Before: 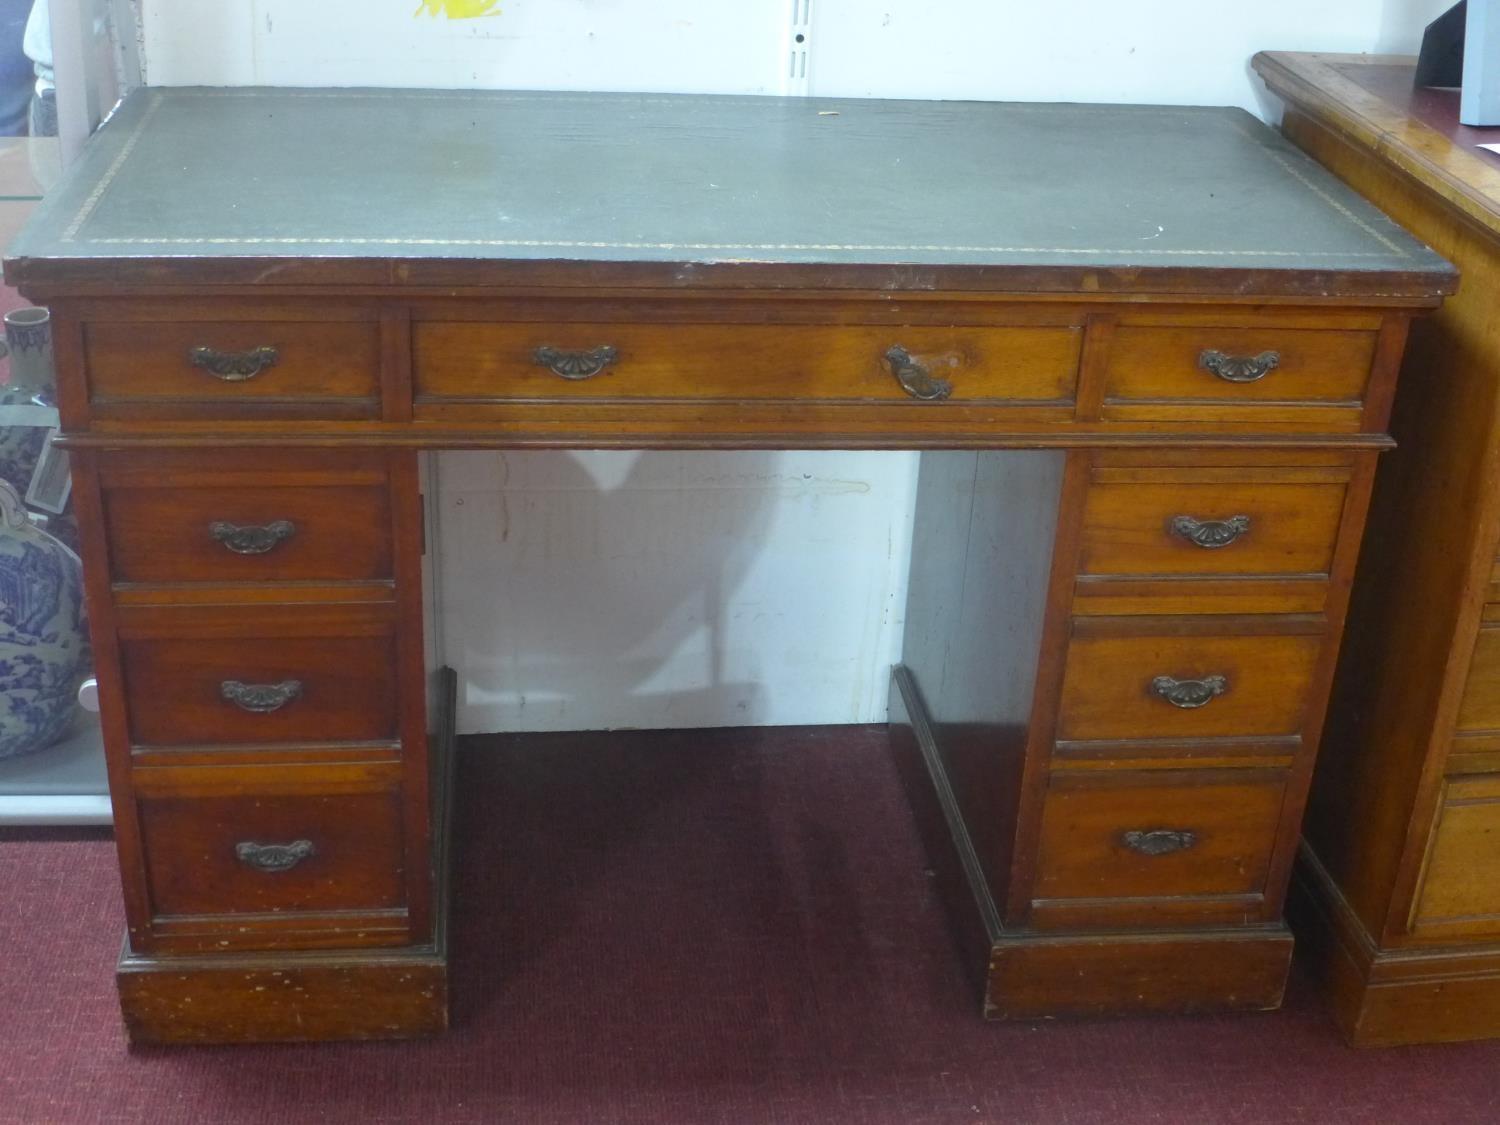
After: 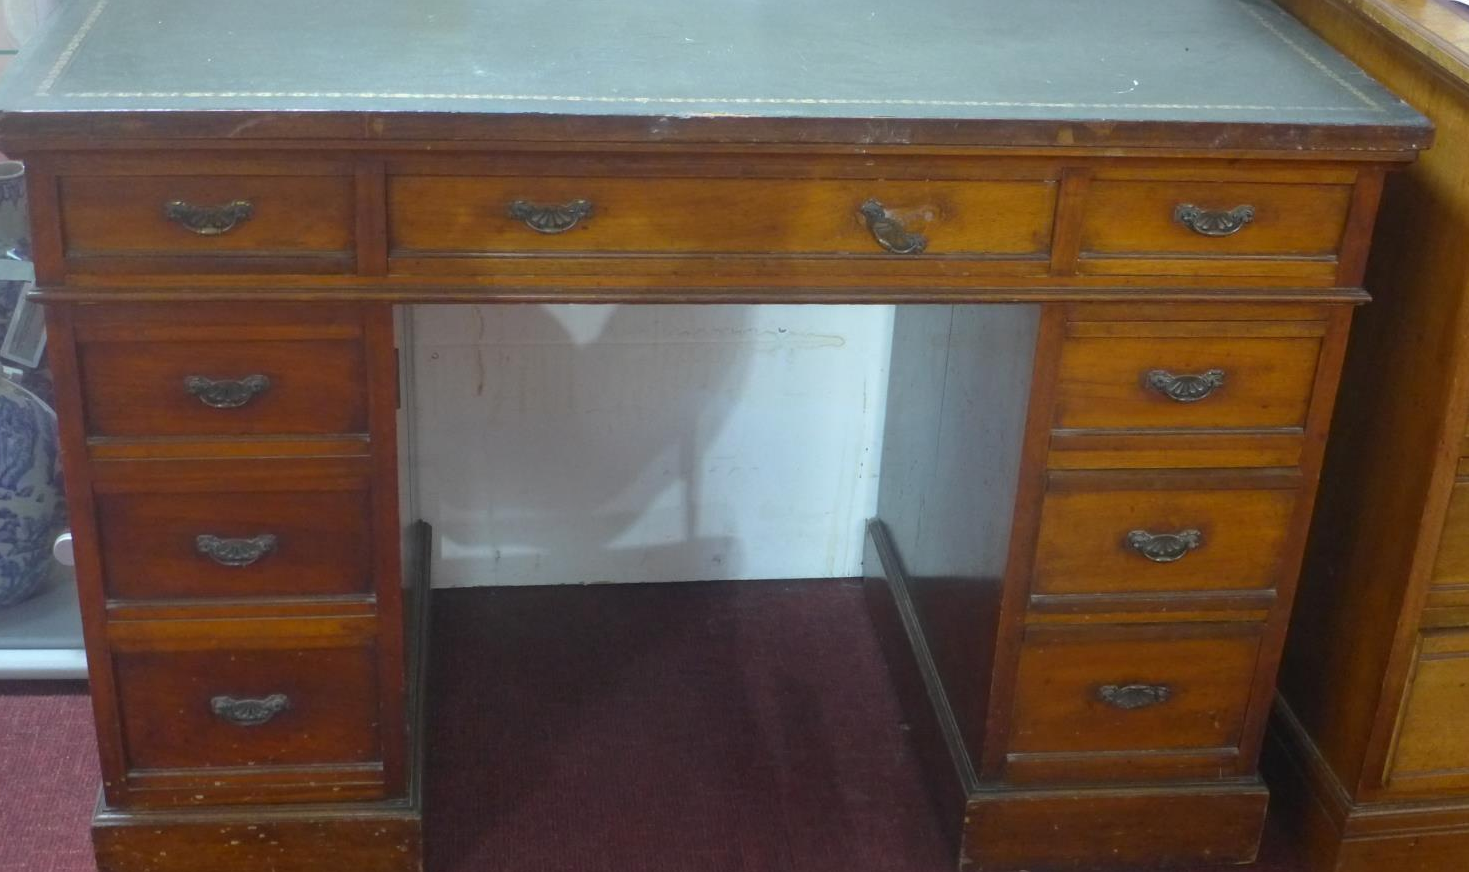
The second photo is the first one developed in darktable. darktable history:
crop and rotate: left 1.799%, top 13.015%, right 0.254%, bottom 9.426%
tone equalizer: on, module defaults
